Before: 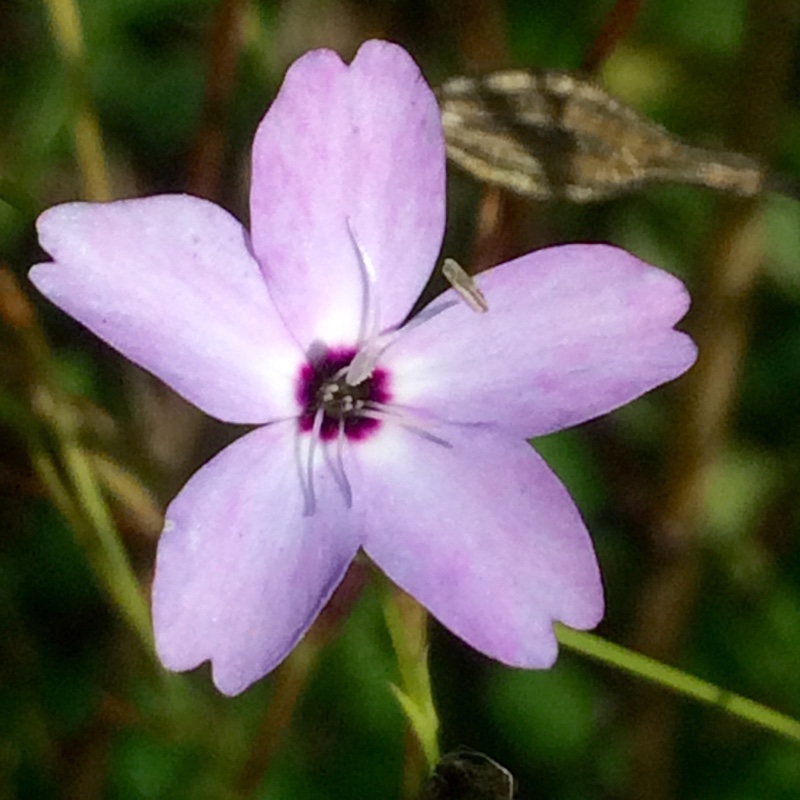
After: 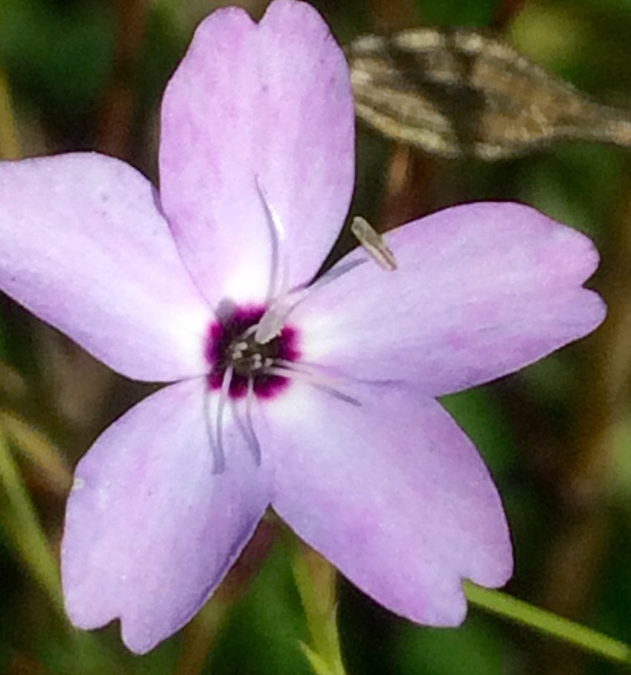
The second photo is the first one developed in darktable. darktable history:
crop: left 11.489%, top 5.37%, right 9.596%, bottom 10.163%
